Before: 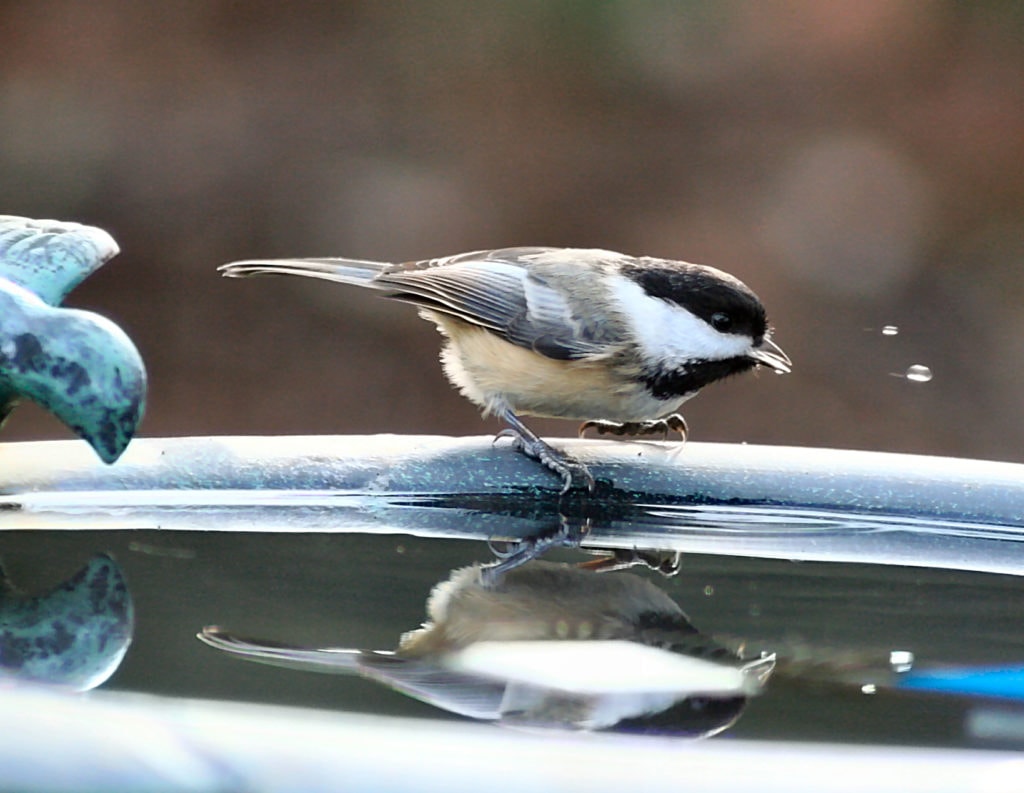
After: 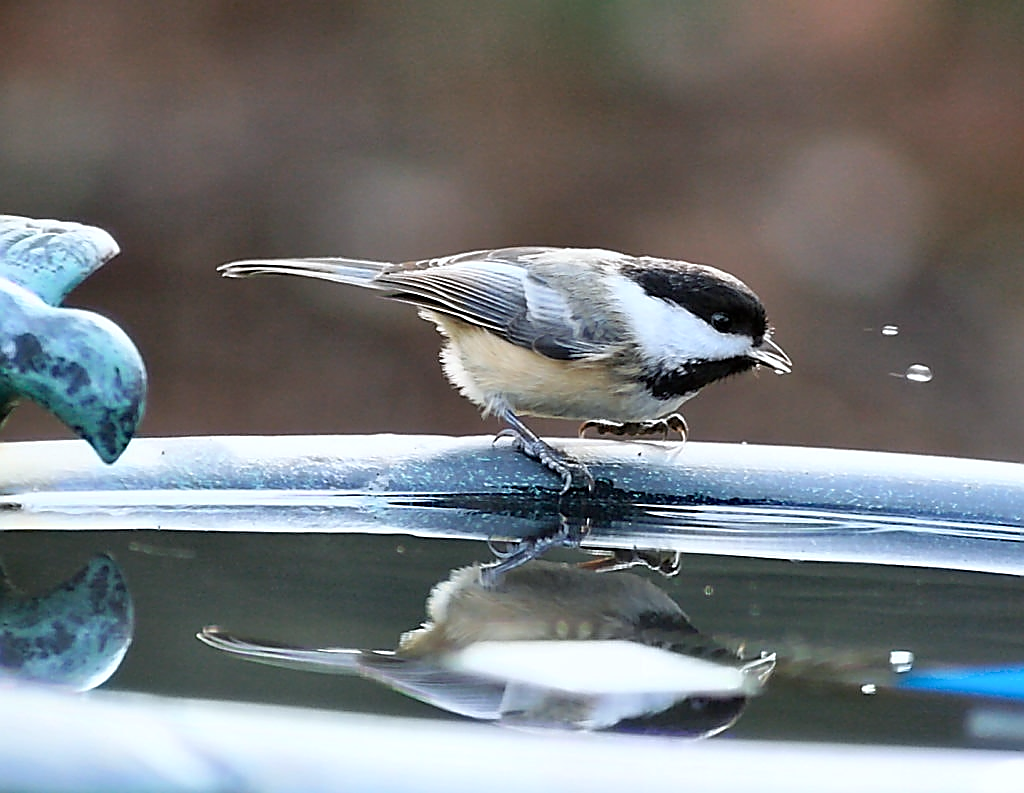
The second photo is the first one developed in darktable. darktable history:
shadows and highlights: shadows 25, highlights -25
sharpen: radius 1.4, amount 1.25, threshold 0.7
white balance: red 0.967, blue 1.049
tone curve: curves: ch0 [(0, 0) (0.003, 0.003) (0.011, 0.011) (0.025, 0.026) (0.044, 0.046) (0.069, 0.071) (0.1, 0.103) (0.136, 0.14) (0.177, 0.183) (0.224, 0.231) (0.277, 0.286) (0.335, 0.346) (0.399, 0.412) (0.468, 0.483) (0.543, 0.56) (0.623, 0.643) (0.709, 0.732) (0.801, 0.826) (0.898, 0.917) (1, 1)], preserve colors none
